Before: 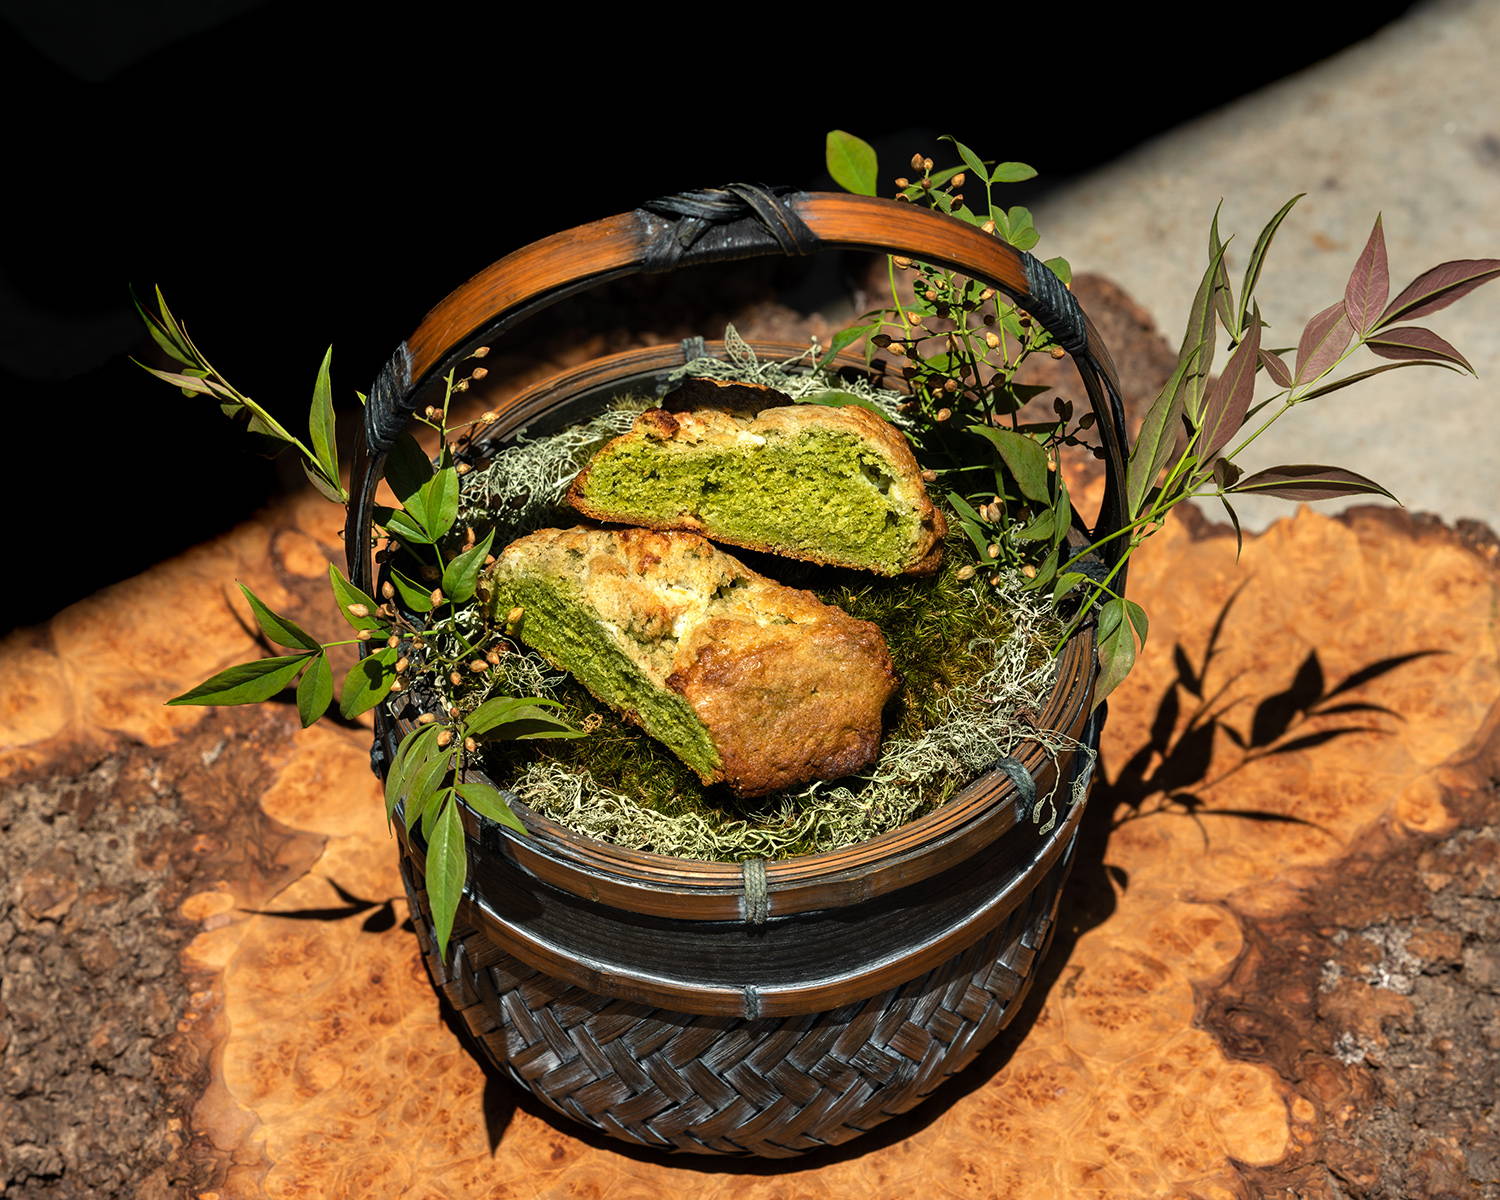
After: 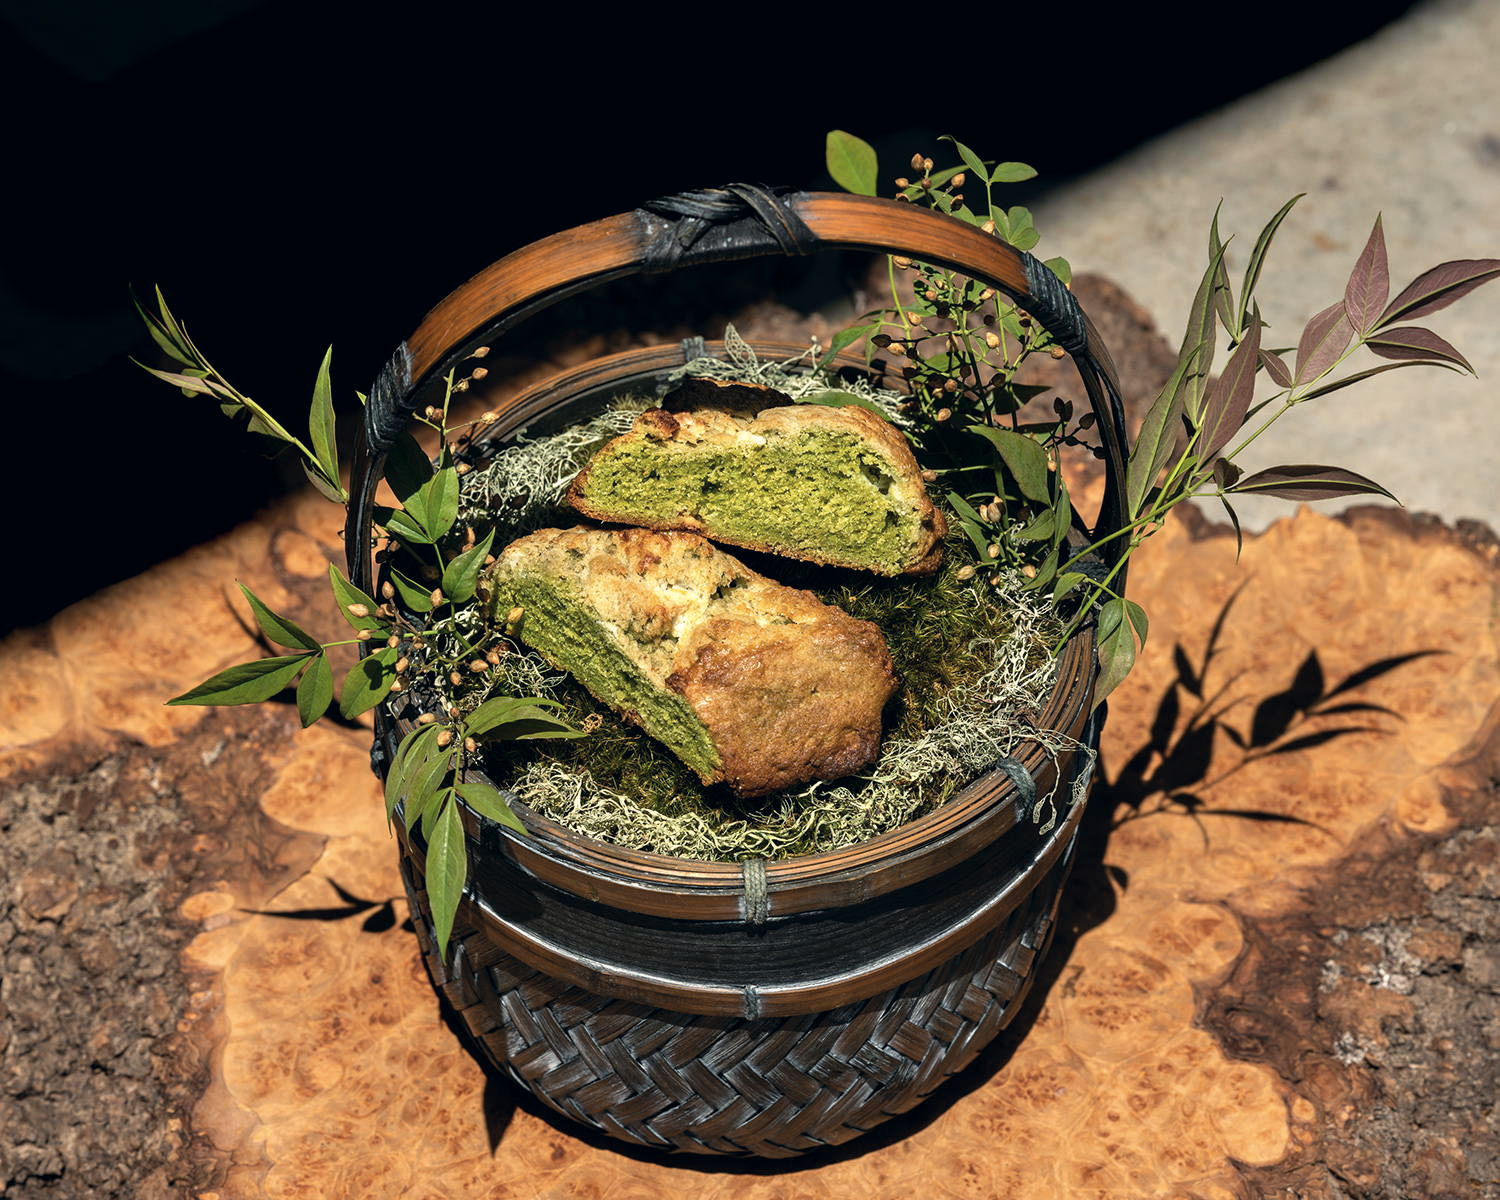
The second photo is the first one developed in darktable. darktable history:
color correction: highlights a* 2.82, highlights b* 5.01, shadows a* -2.67, shadows b* -4.93, saturation 0.791
